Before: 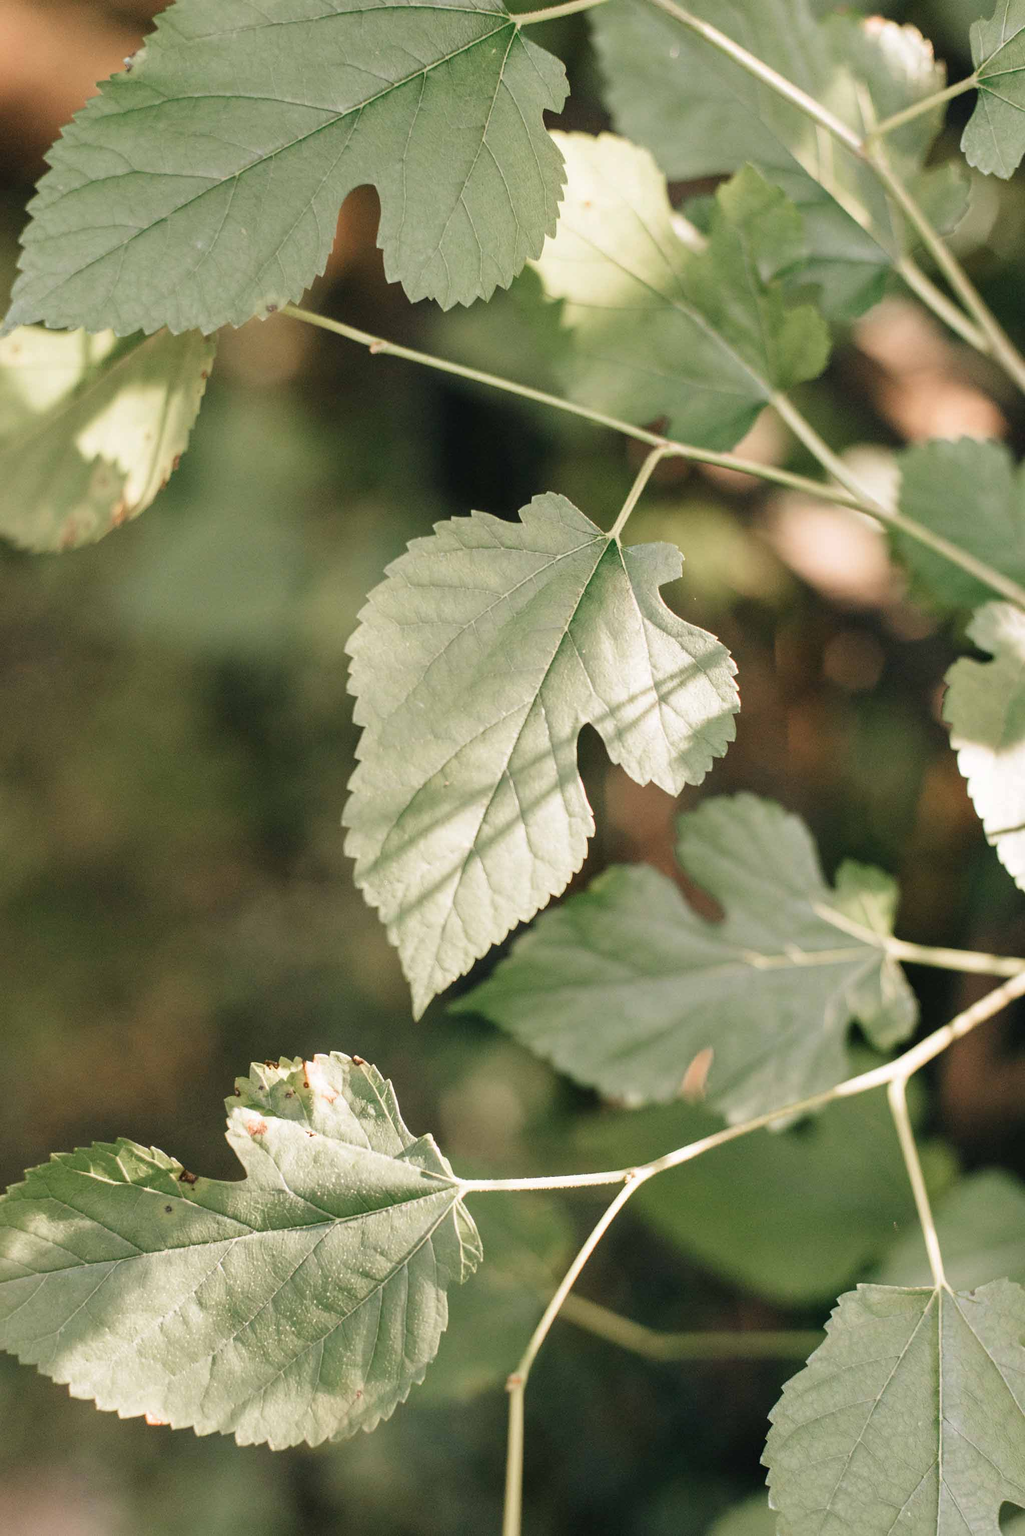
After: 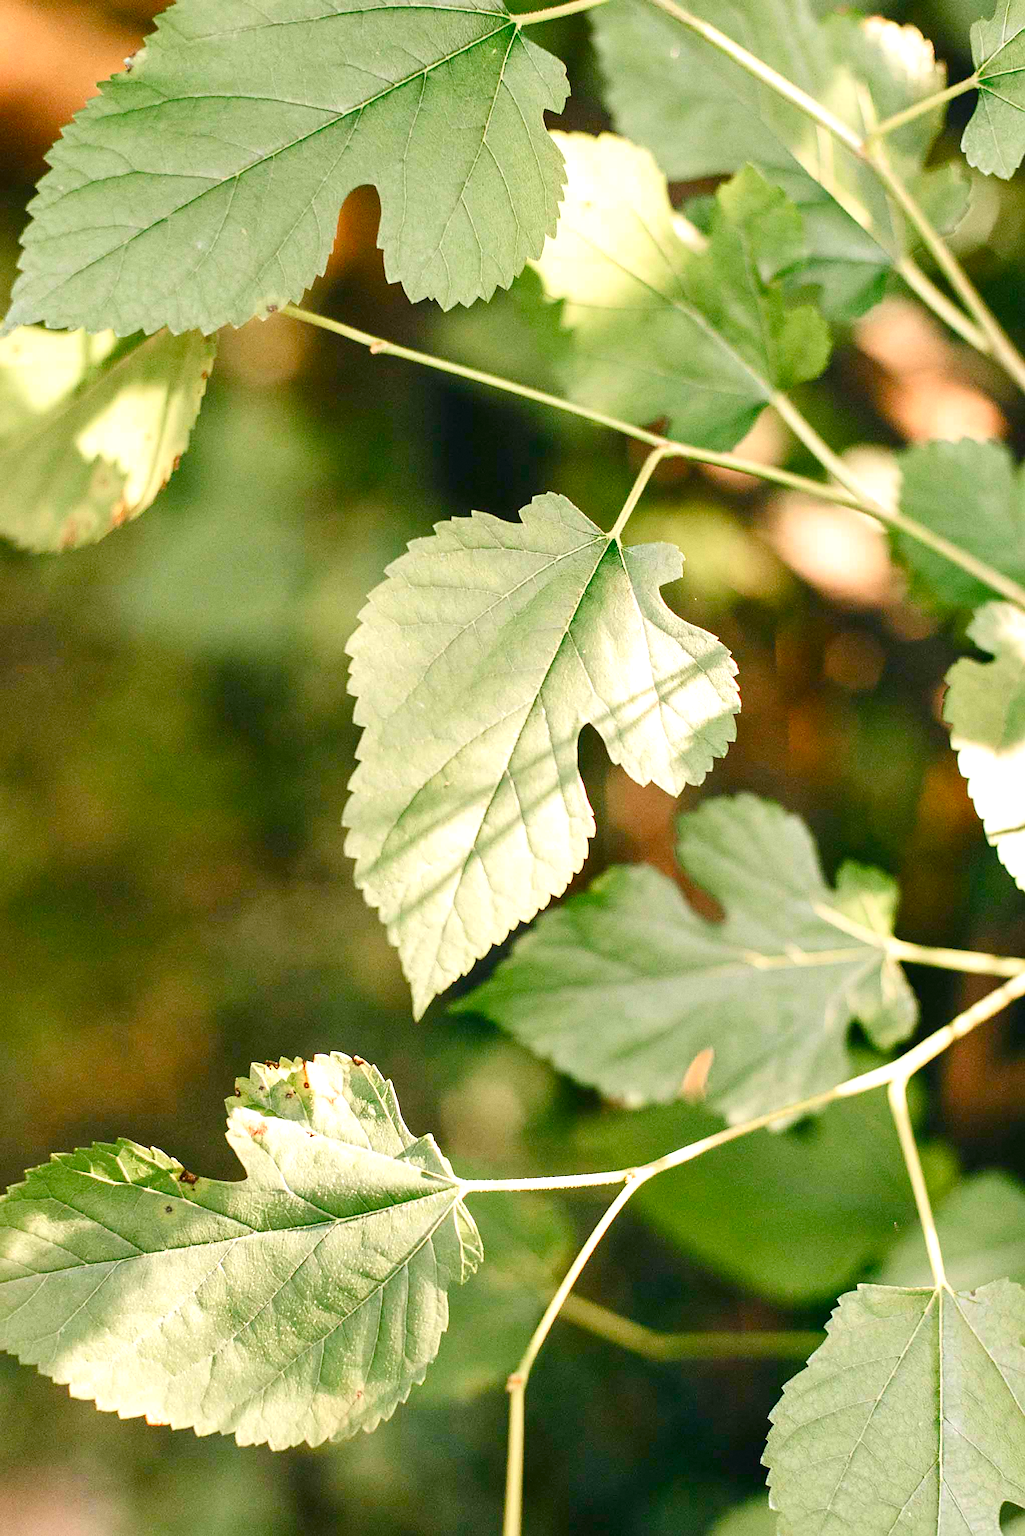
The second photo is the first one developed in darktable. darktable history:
exposure: black level correction 0, exposure 0.5 EV, compensate highlight preservation false
color balance rgb: perceptual saturation grading › global saturation 20%, perceptual saturation grading › highlights -25%, perceptual saturation grading › shadows 25%
grain: coarseness 0.09 ISO
contrast brightness saturation: contrast 0.16, saturation 0.32
sharpen: on, module defaults
color correction: saturation 1.11
